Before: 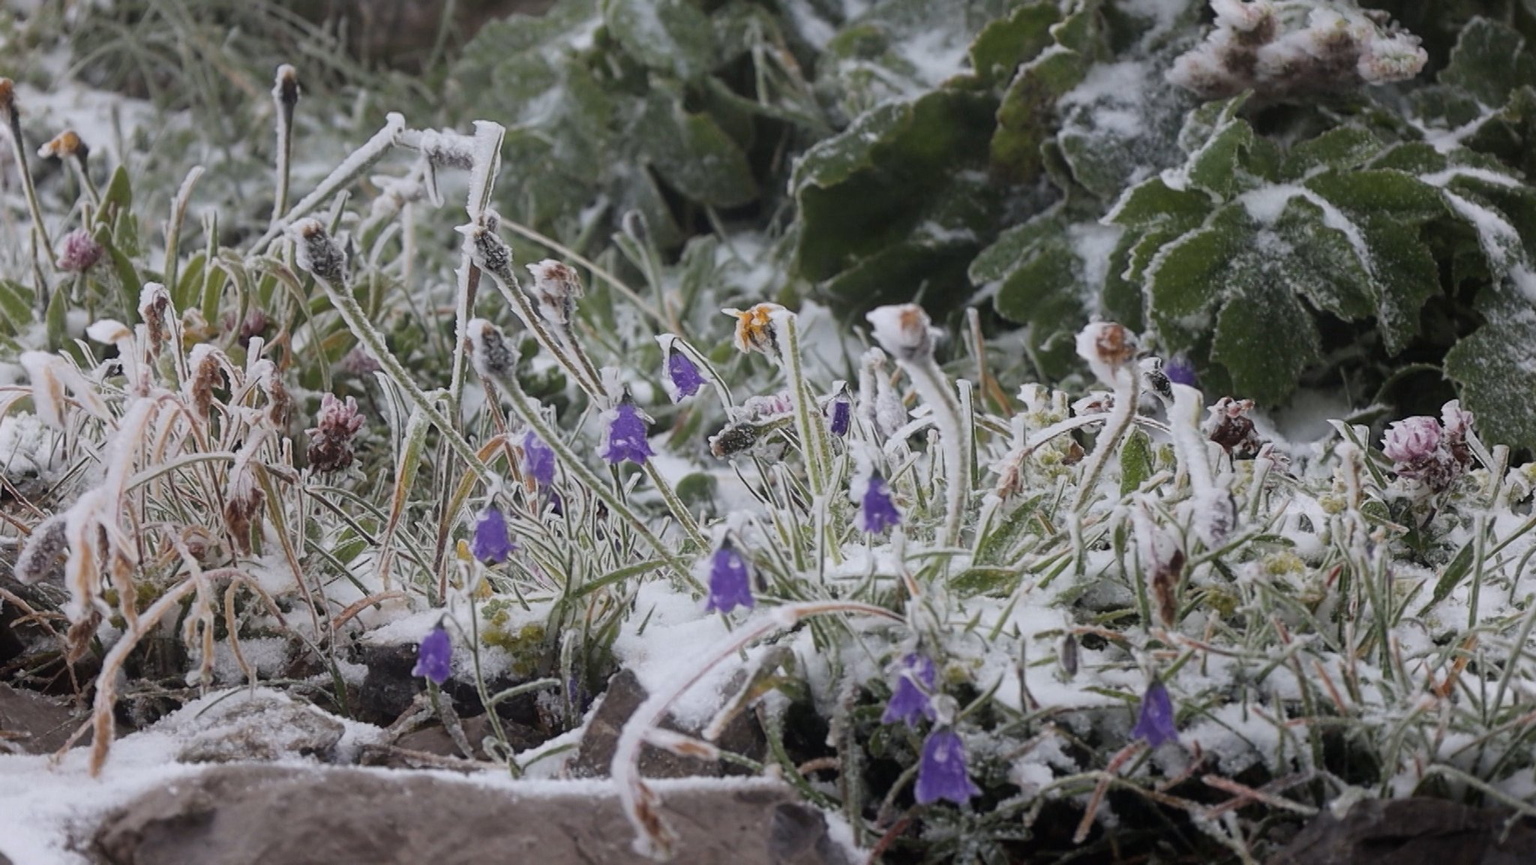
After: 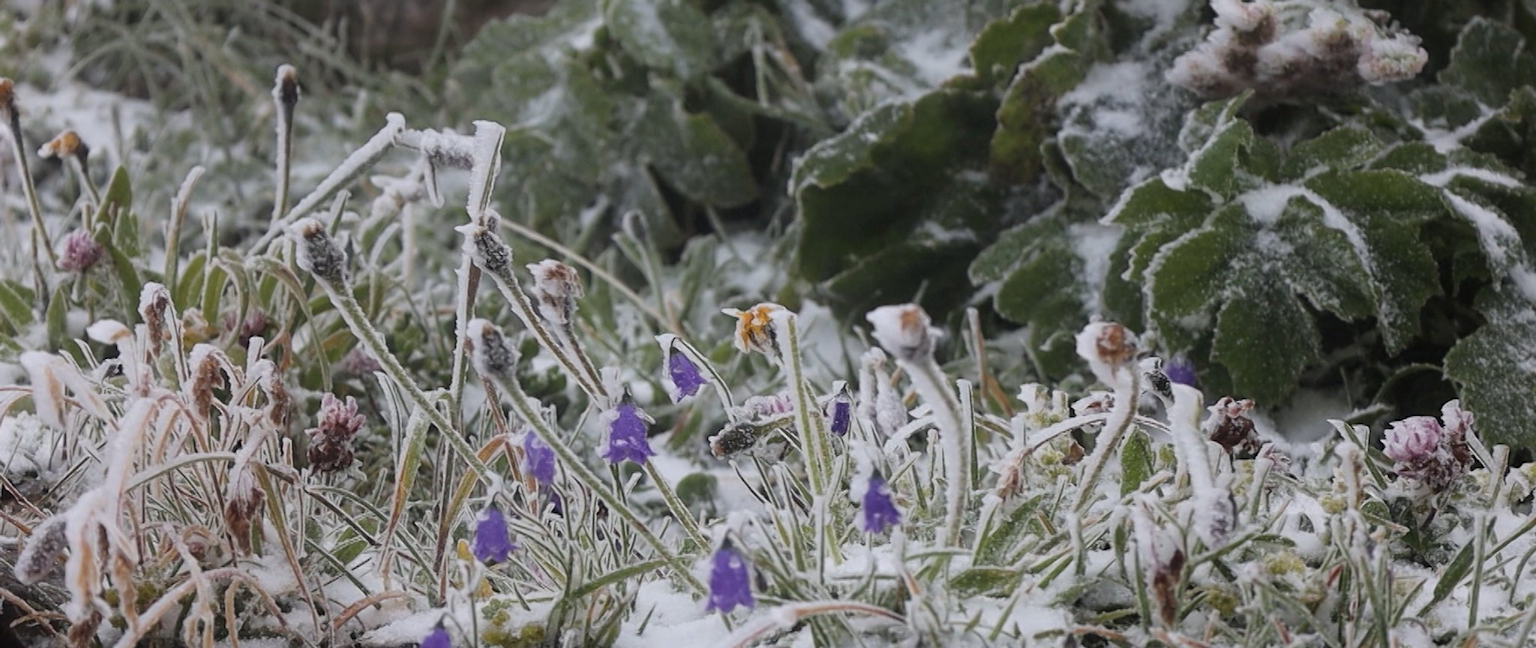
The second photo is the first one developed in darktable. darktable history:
crop: bottom 24.991%
